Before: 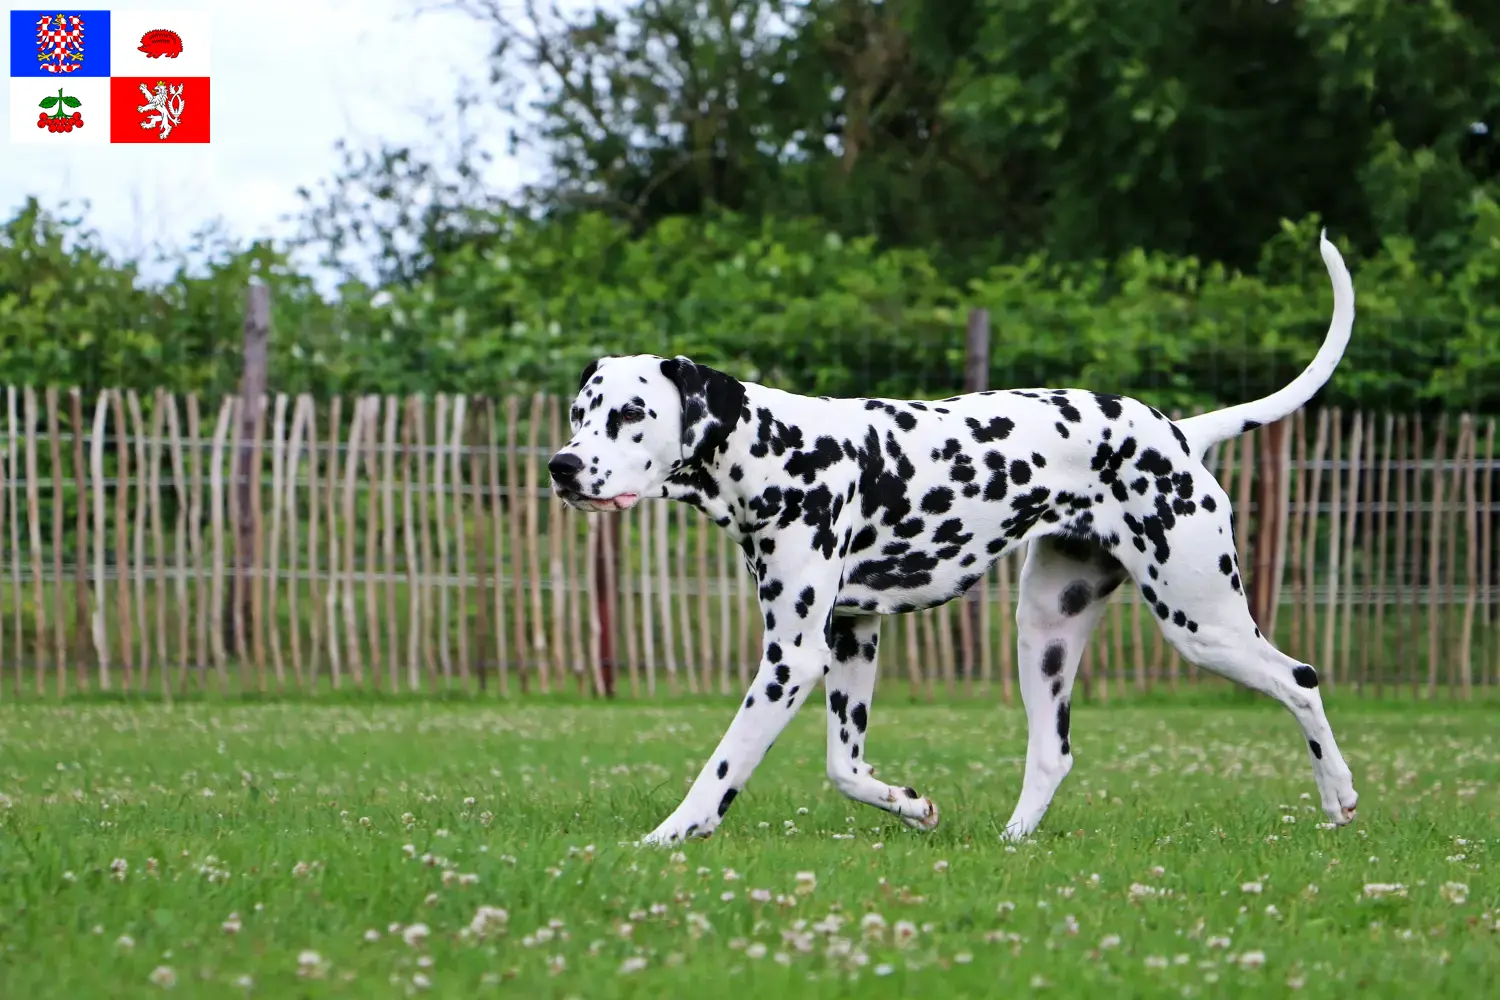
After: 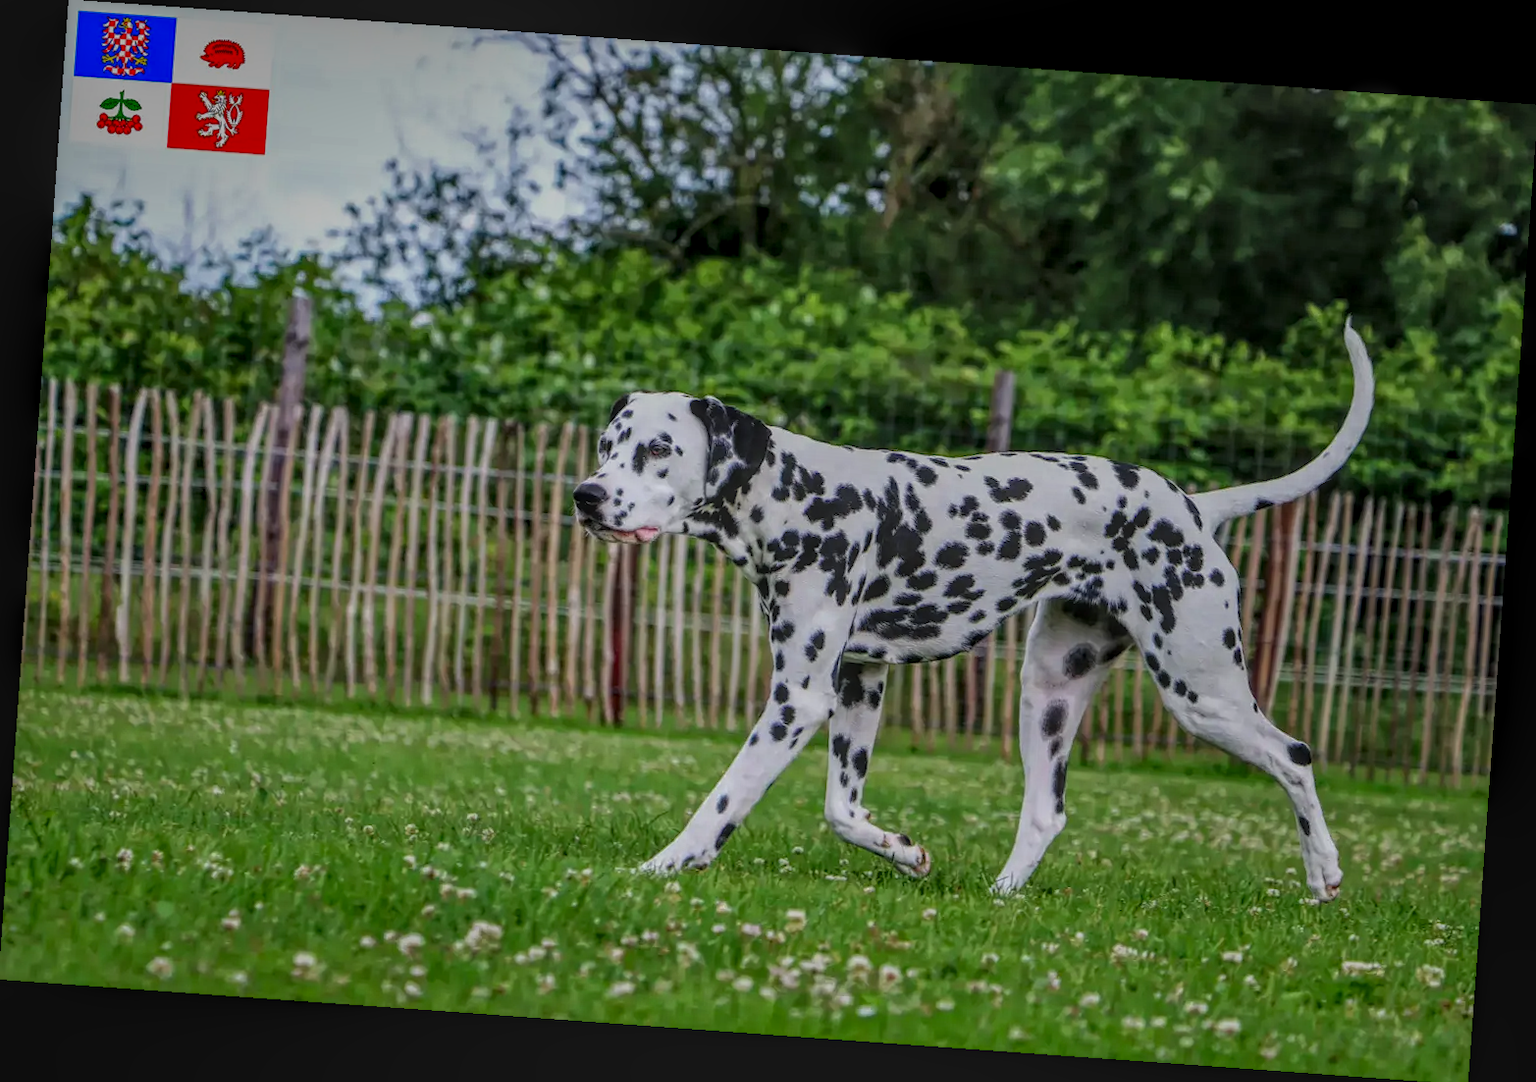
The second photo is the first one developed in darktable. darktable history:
local contrast: highlights 20%, shadows 30%, detail 200%, midtone range 0.2
rotate and perspective: rotation 4.1°, automatic cropping off
crop and rotate: left 0.126%
